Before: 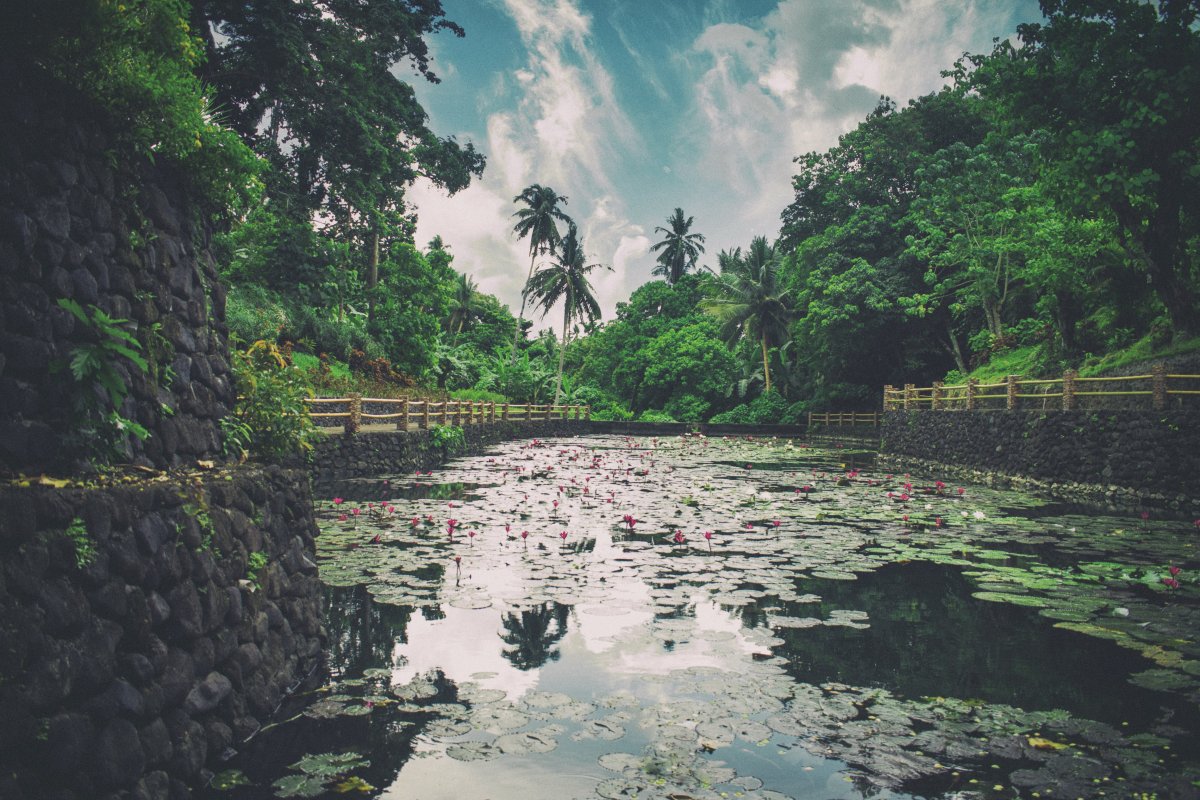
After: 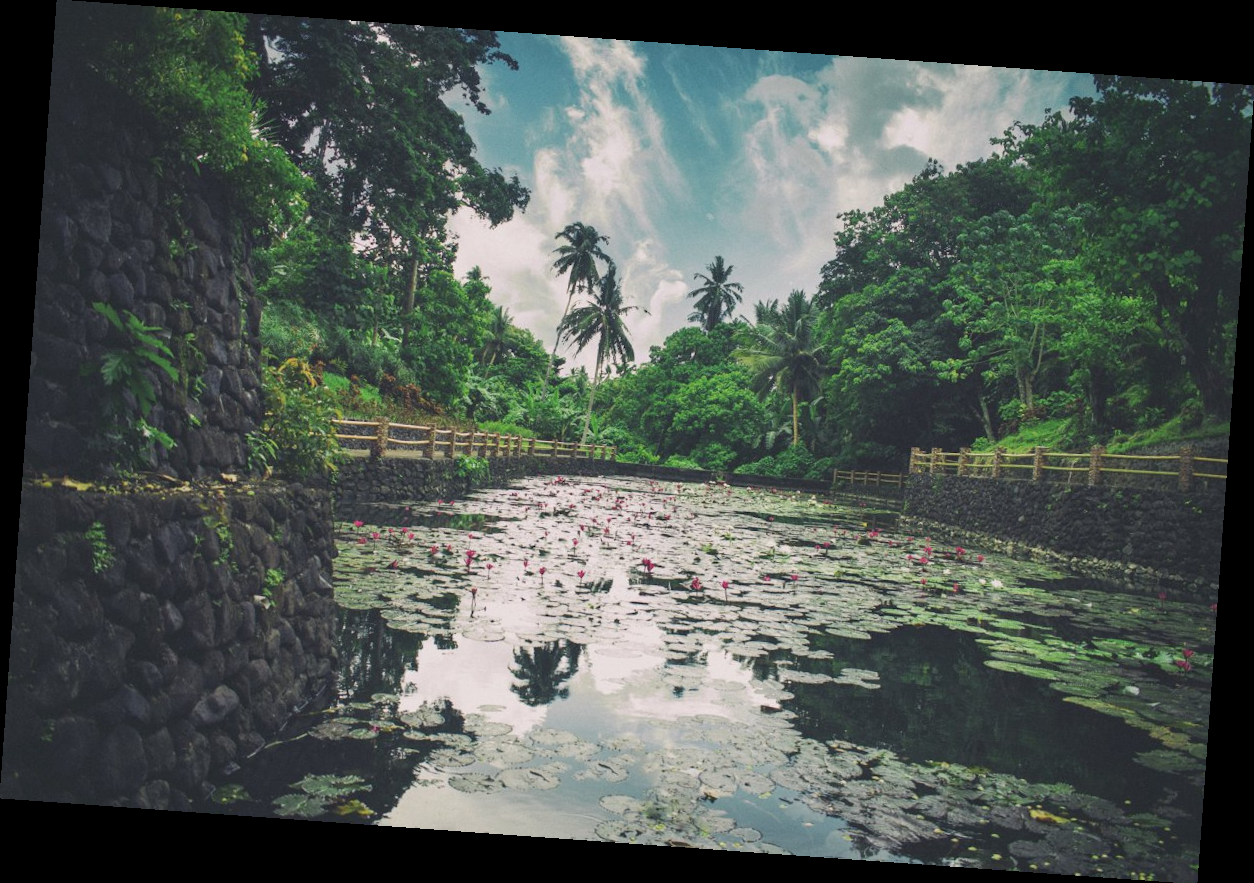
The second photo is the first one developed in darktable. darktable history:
rotate and perspective: rotation 4.1°, automatic cropping off
